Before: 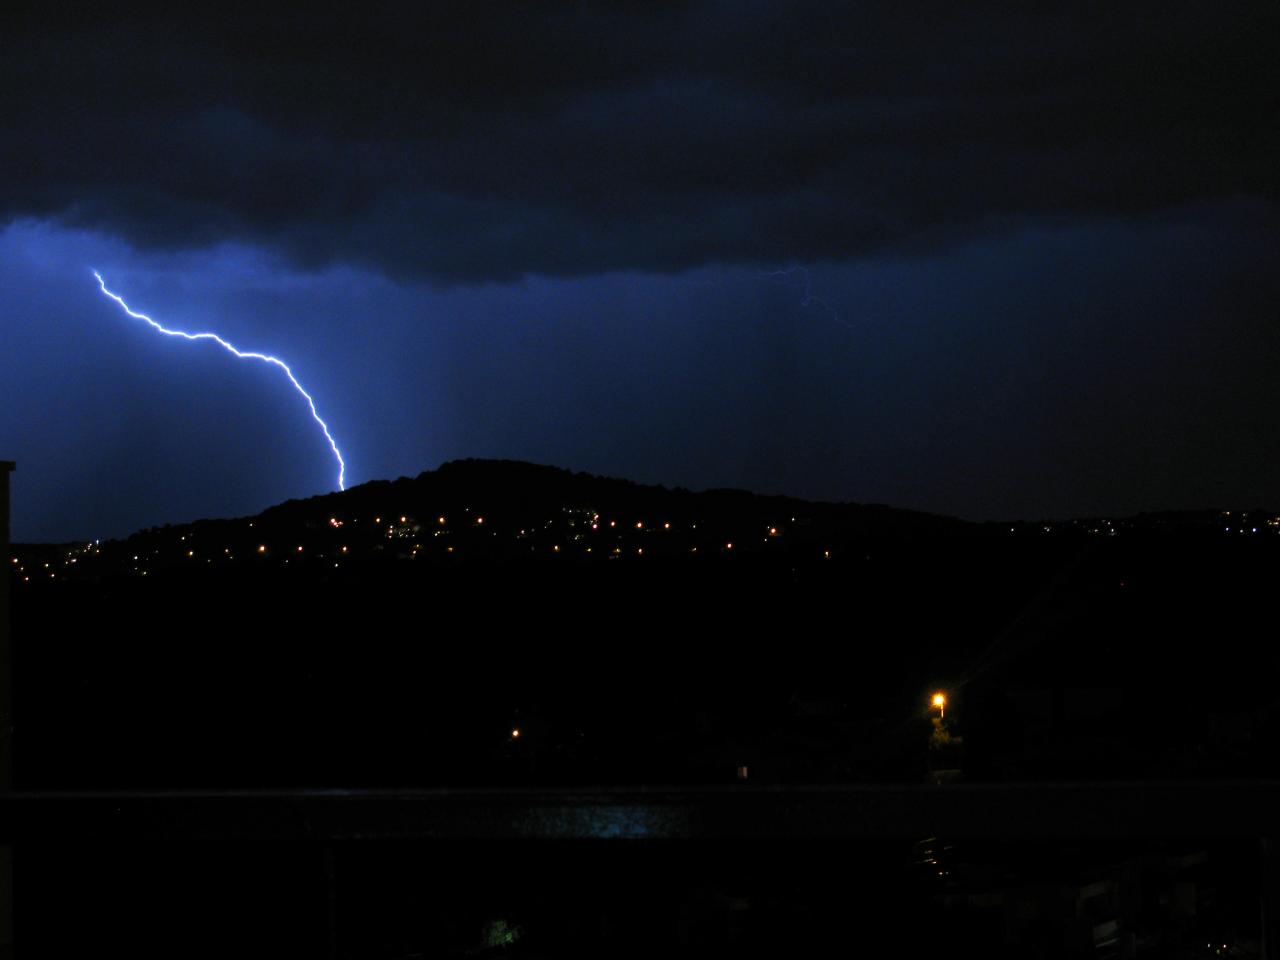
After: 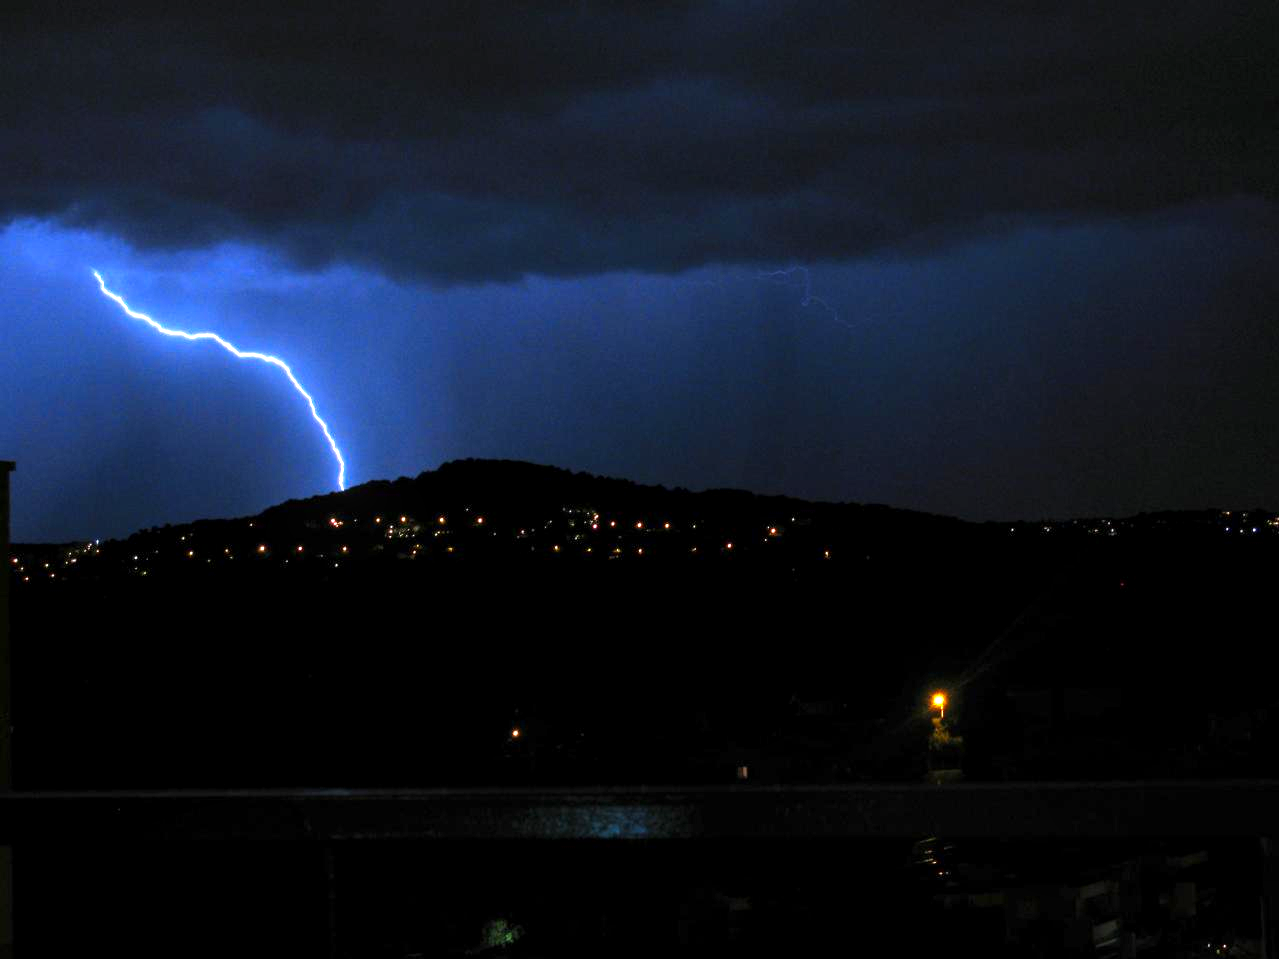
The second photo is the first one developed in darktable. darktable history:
bloom: size 16%, threshold 98%, strength 20%
contrast brightness saturation: saturation 0.18
local contrast: on, module defaults
tone curve: curves: ch0 [(0, 0) (0.161, 0.144) (0.501, 0.497) (1, 1)], color space Lab, linked channels, preserve colors none
exposure: exposure 0.999 EV, compensate highlight preservation false
